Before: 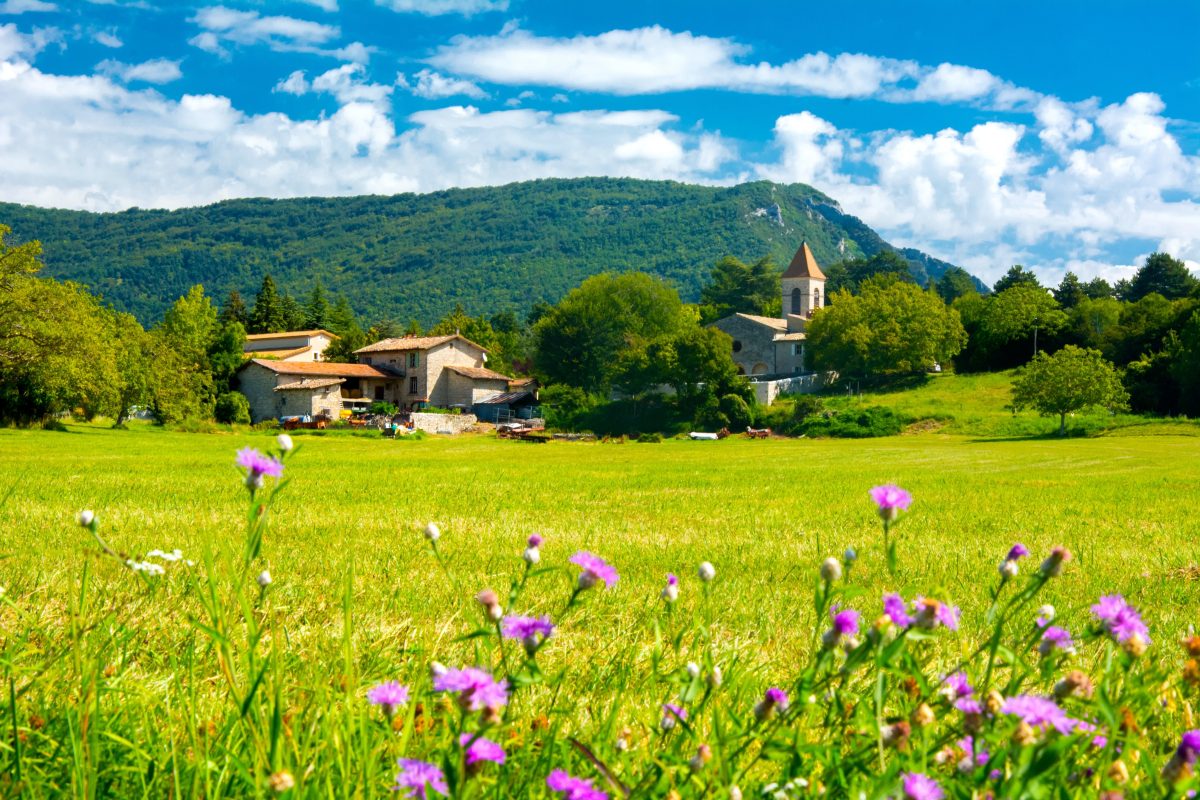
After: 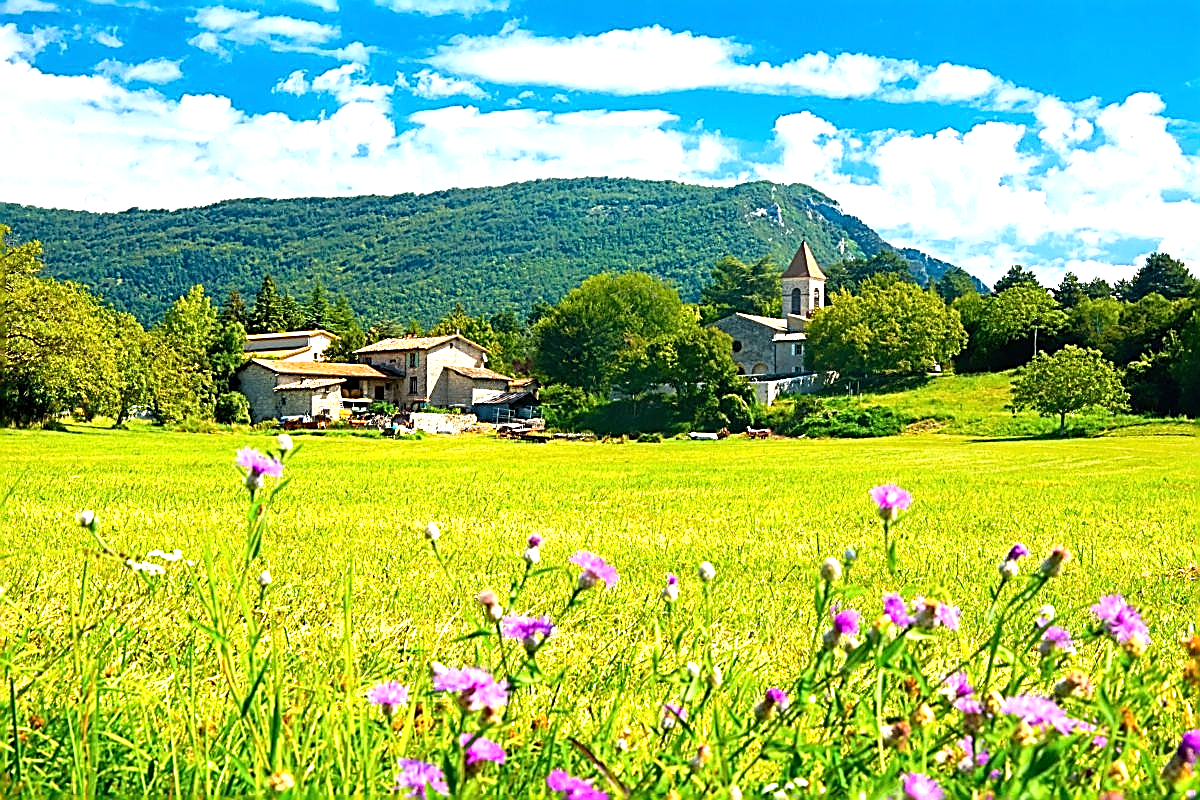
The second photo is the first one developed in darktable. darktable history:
exposure: black level correction 0, exposure 0.7 EV, compensate exposure bias true, compensate highlight preservation false
sharpen: amount 1.861
